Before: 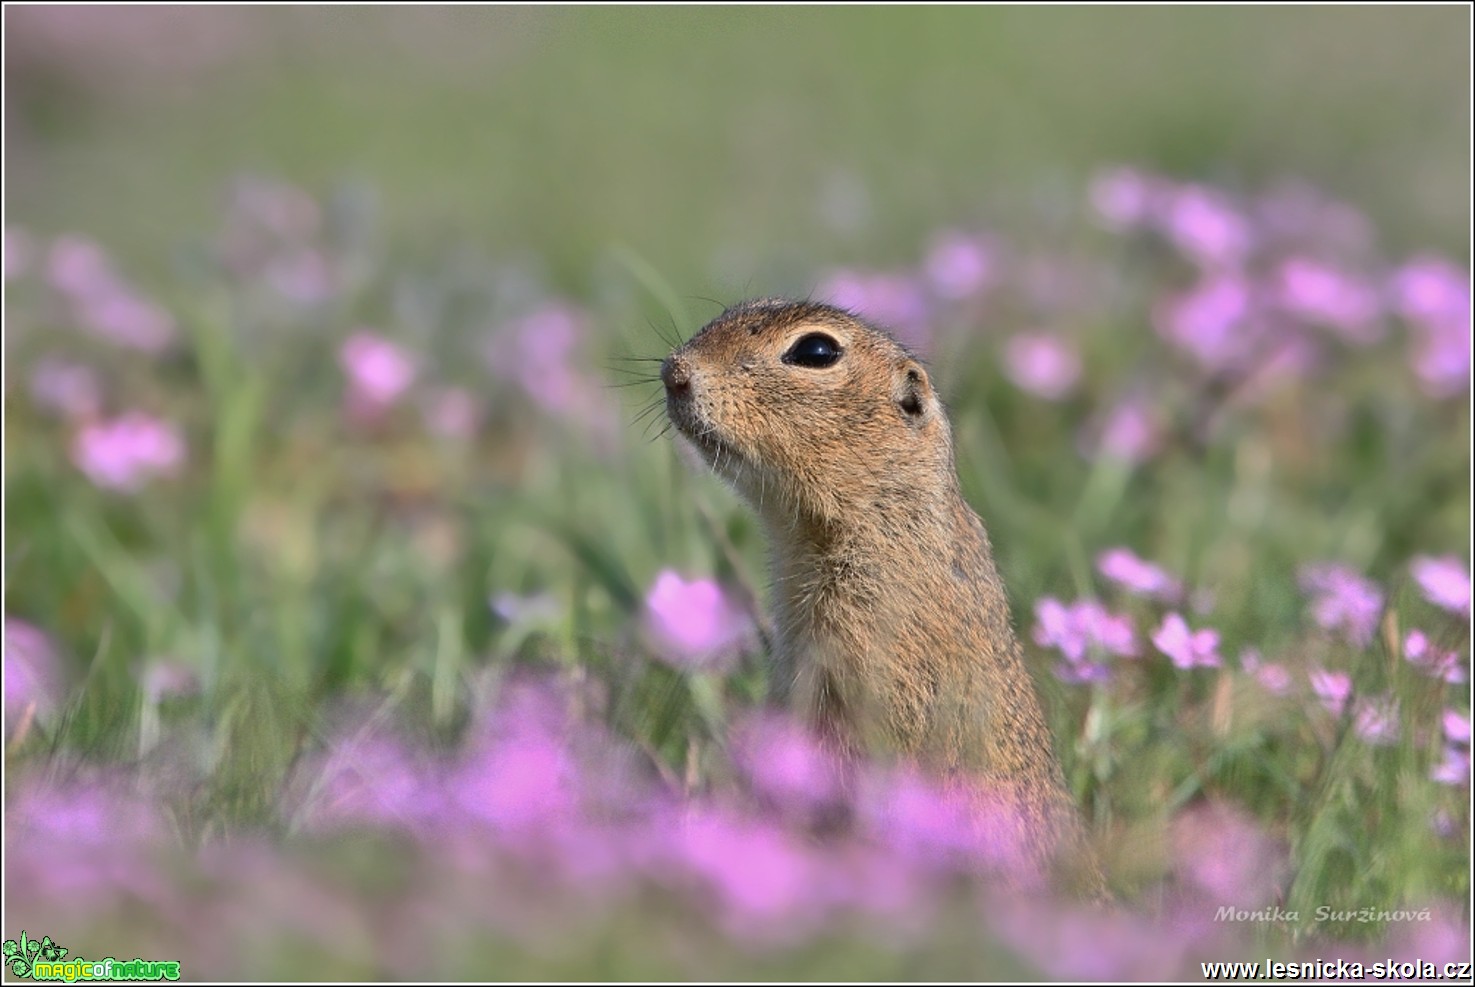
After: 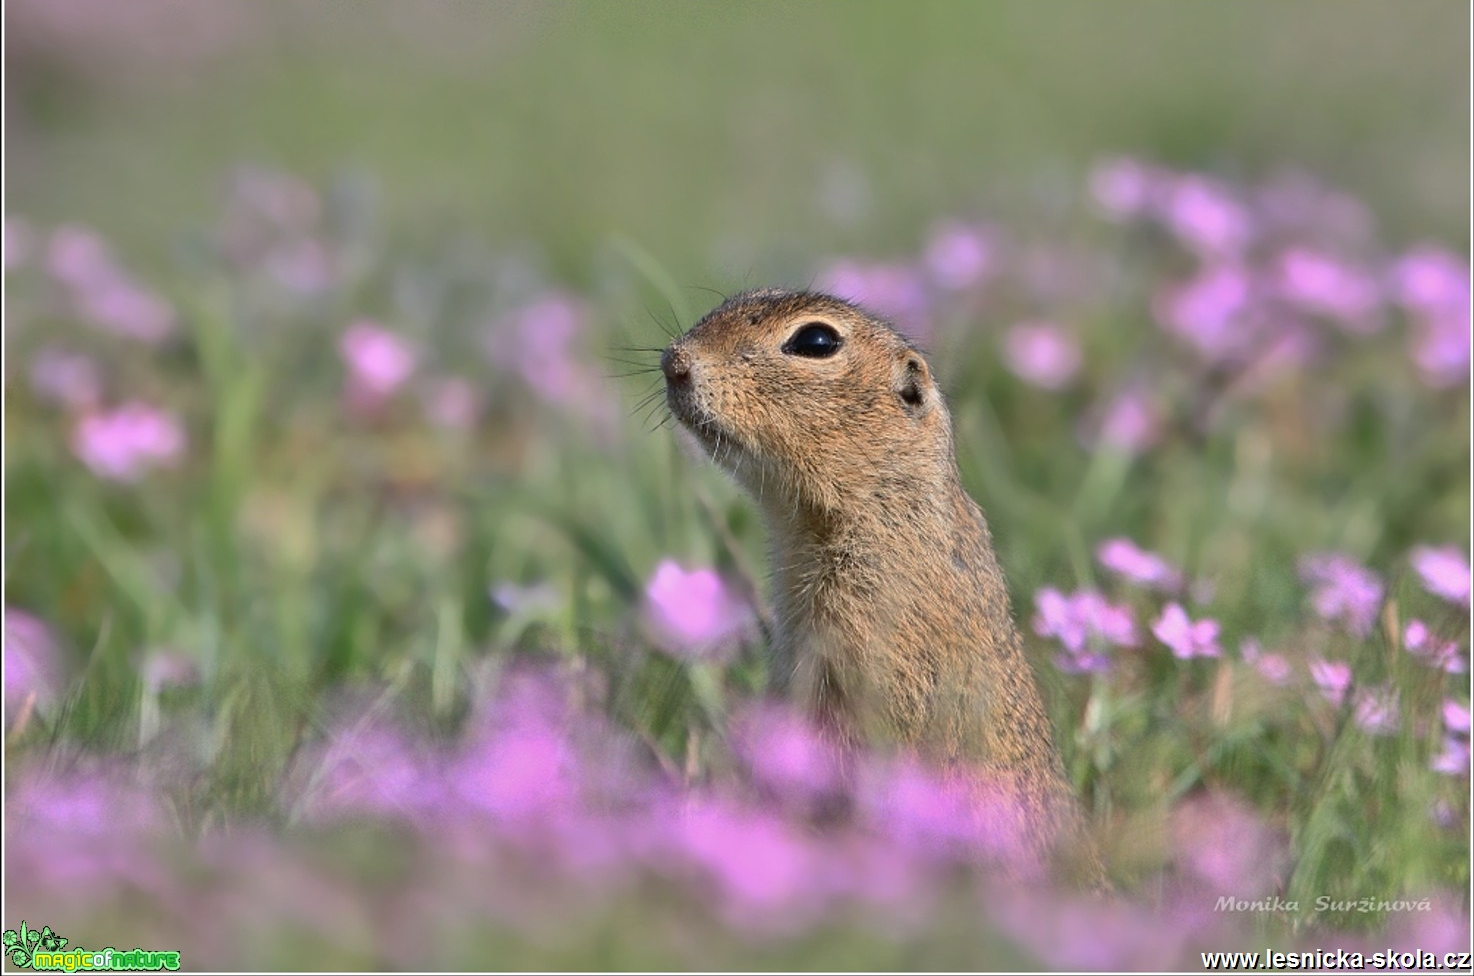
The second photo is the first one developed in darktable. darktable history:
crop: top 1.078%, right 0.002%
